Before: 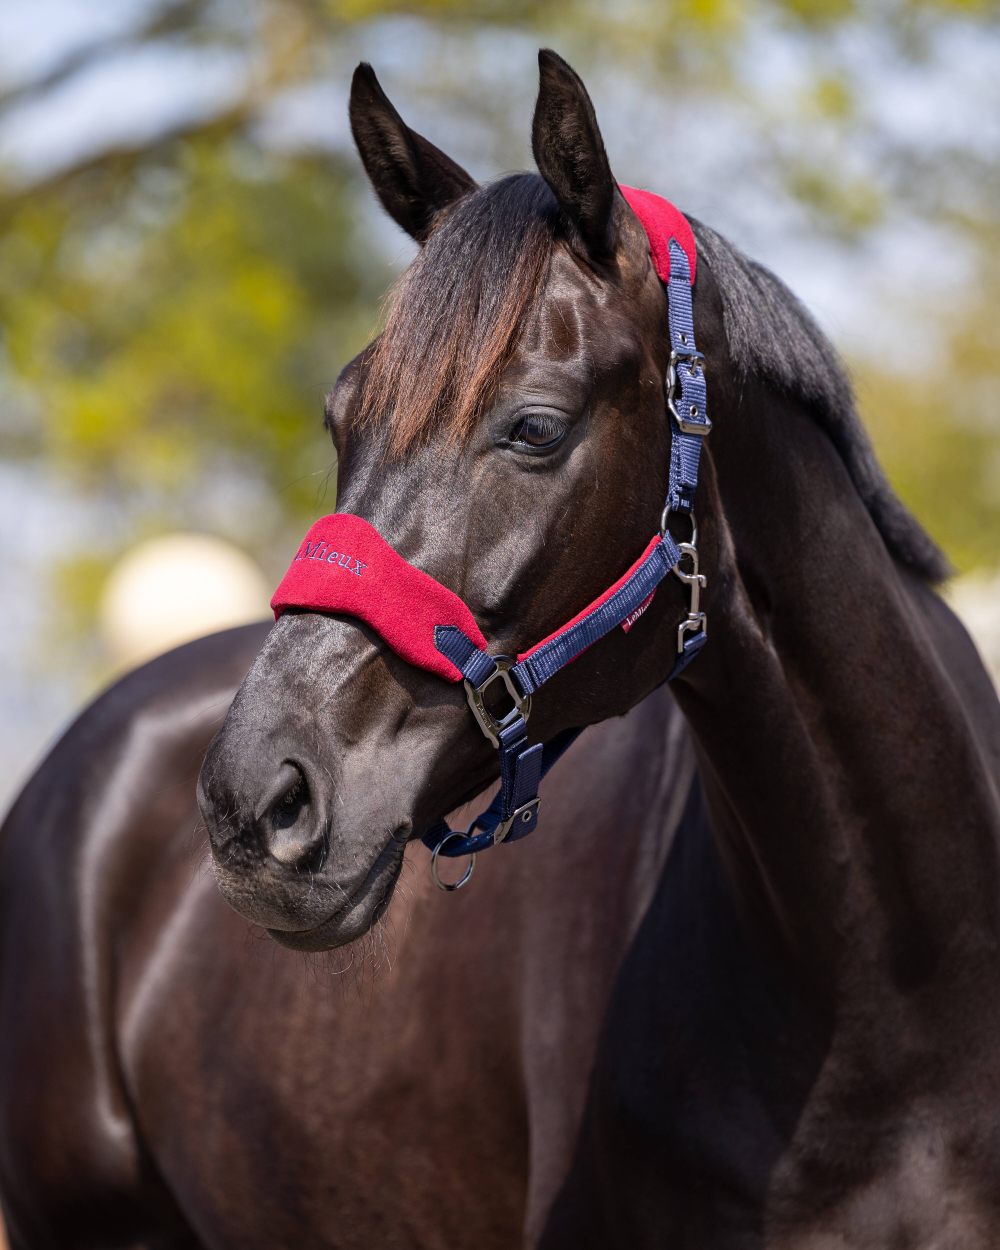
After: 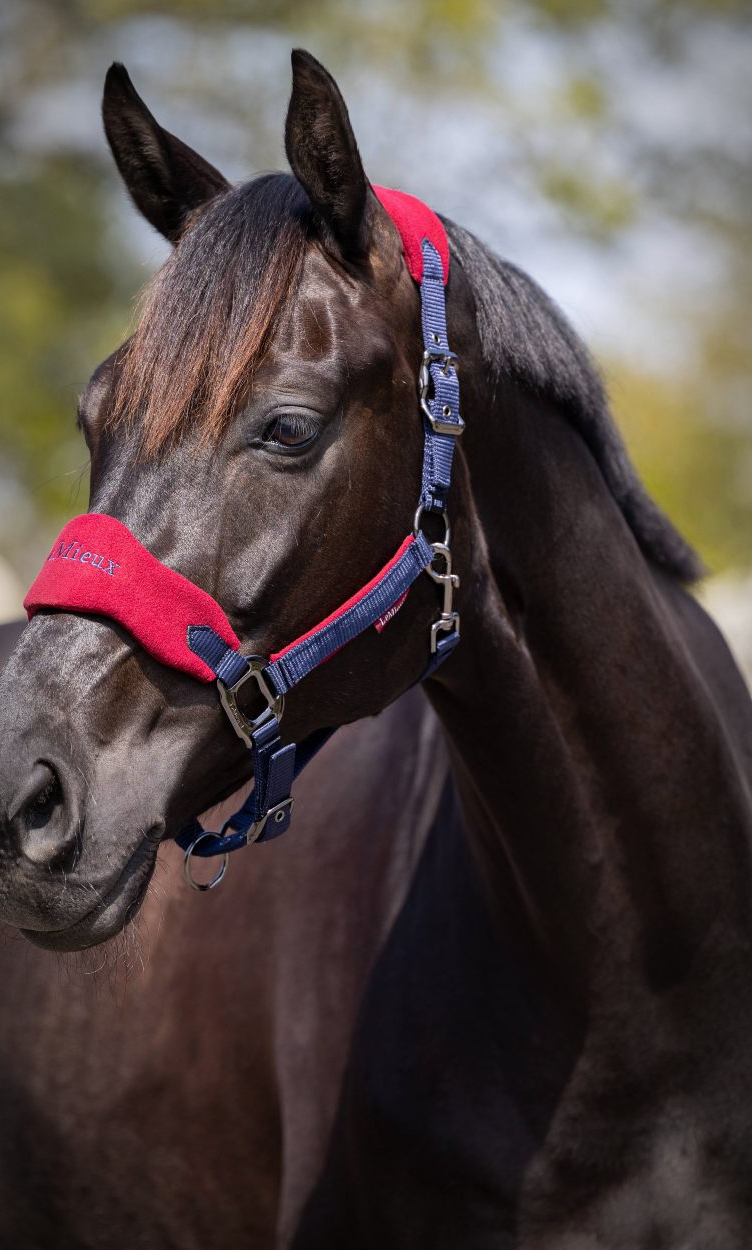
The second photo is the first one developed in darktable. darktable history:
crop and rotate: left 24.789%
vignetting: automatic ratio true
